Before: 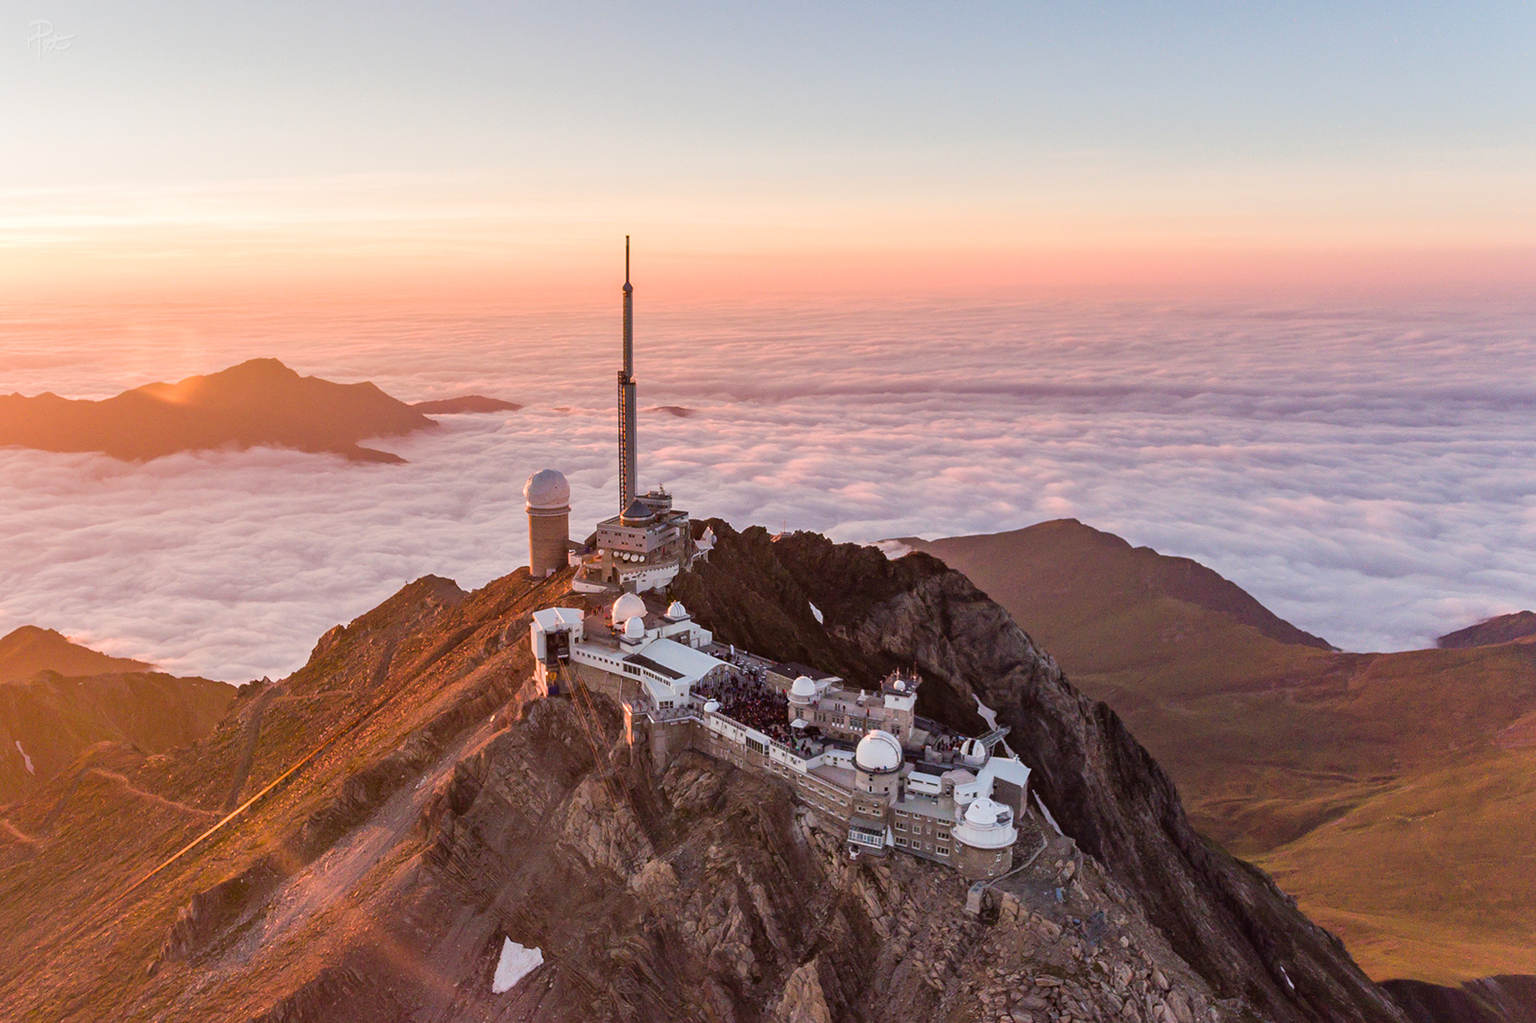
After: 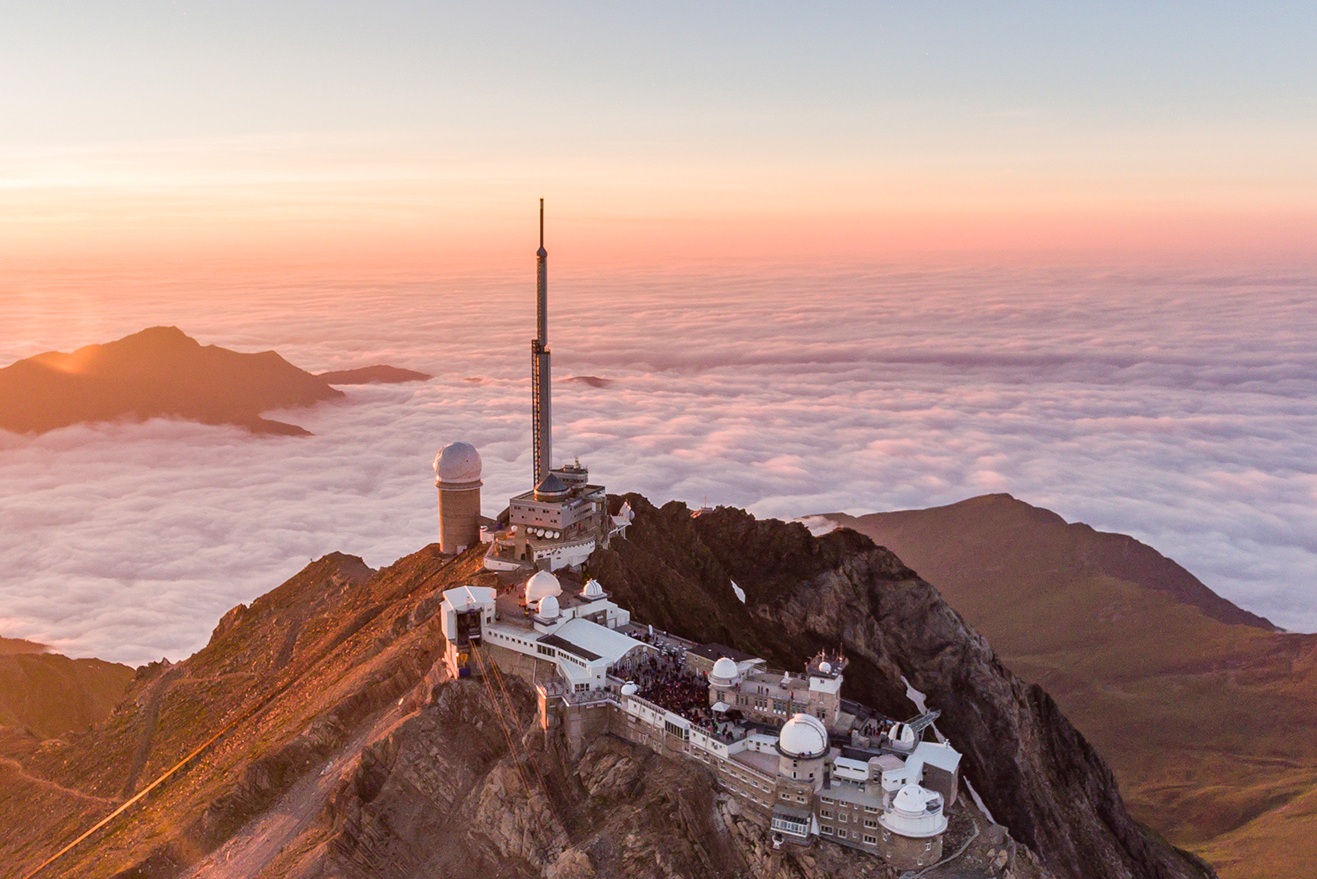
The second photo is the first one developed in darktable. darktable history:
crop and rotate: left 7.049%, top 4.502%, right 10.615%, bottom 12.974%
